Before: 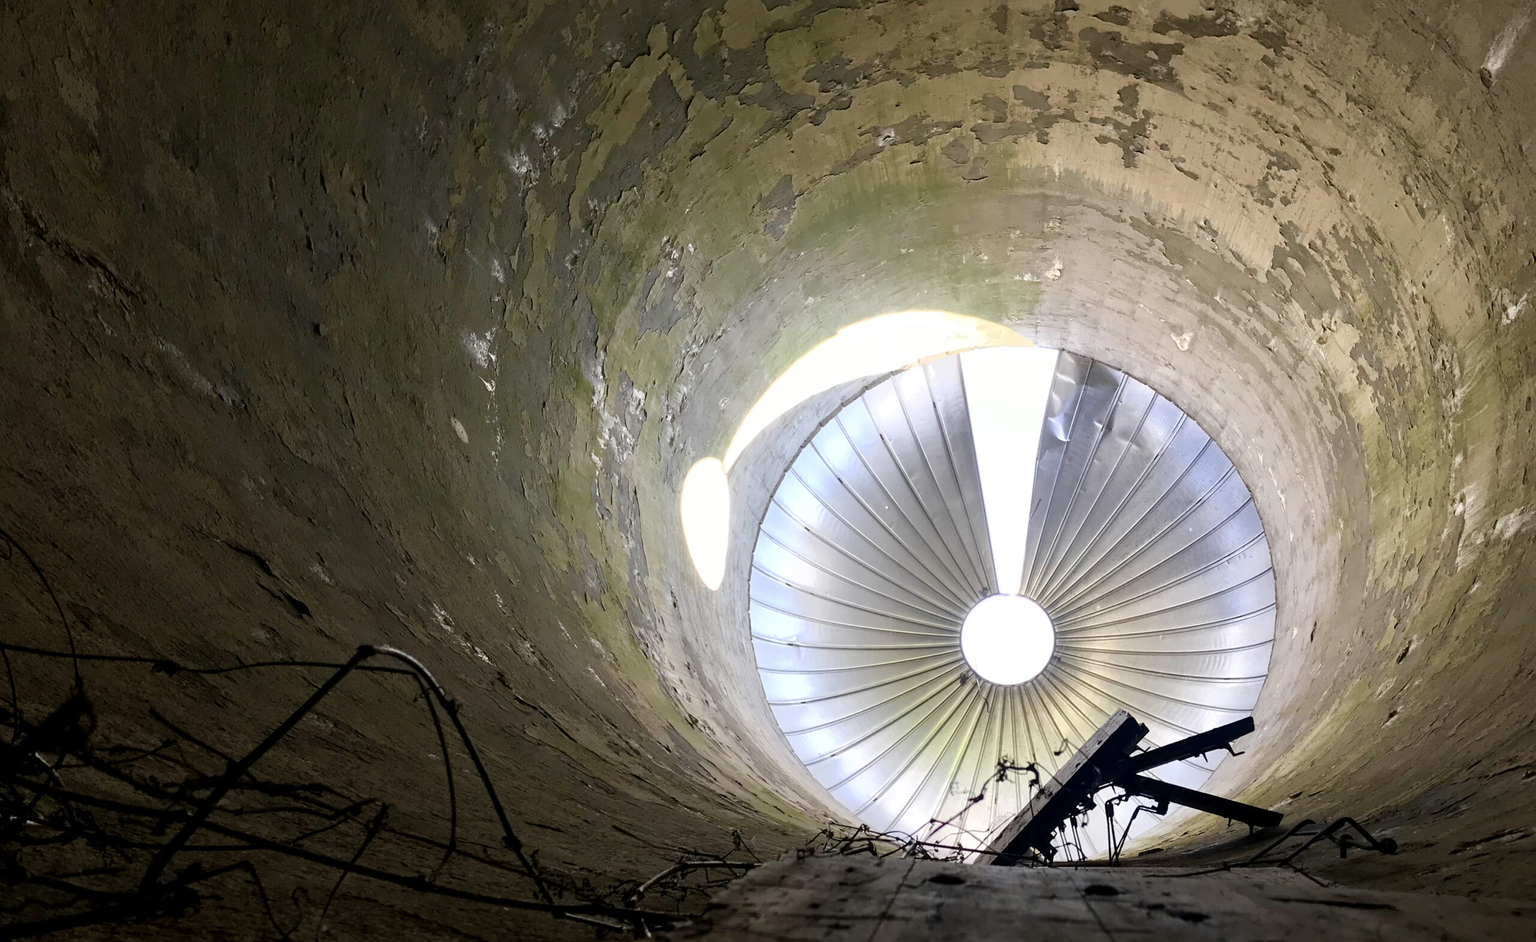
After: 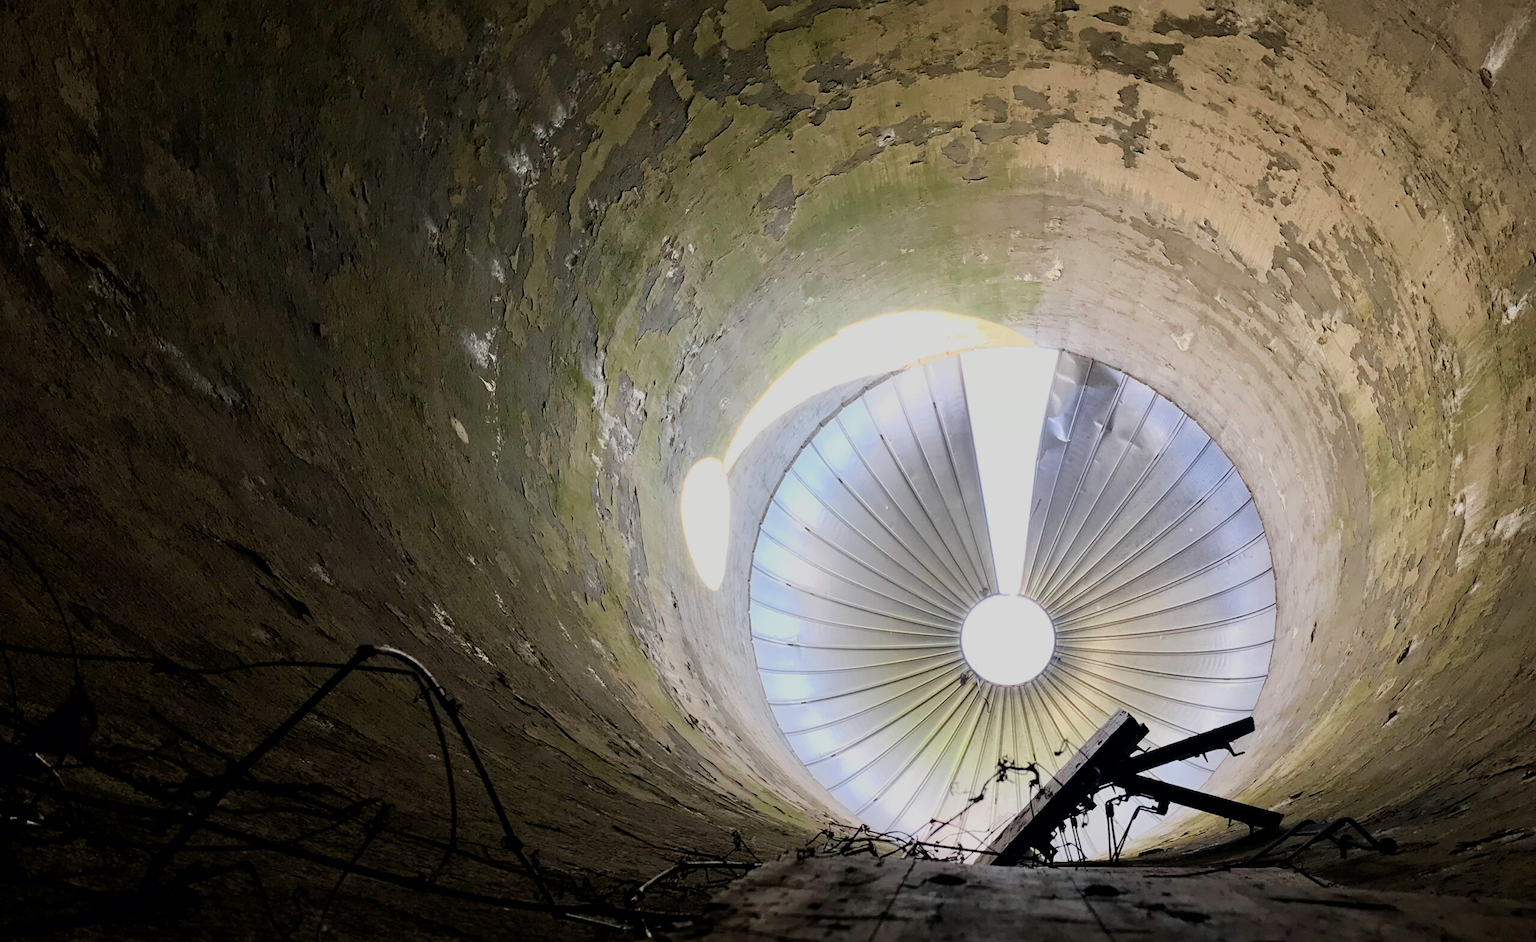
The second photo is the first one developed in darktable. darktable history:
filmic rgb: black relative exposure -7.65 EV, white relative exposure 4.56 EV, threshold 2.97 EV, hardness 3.61, contrast 1.059, color science v6 (2022), enable highlight reconstruction true
